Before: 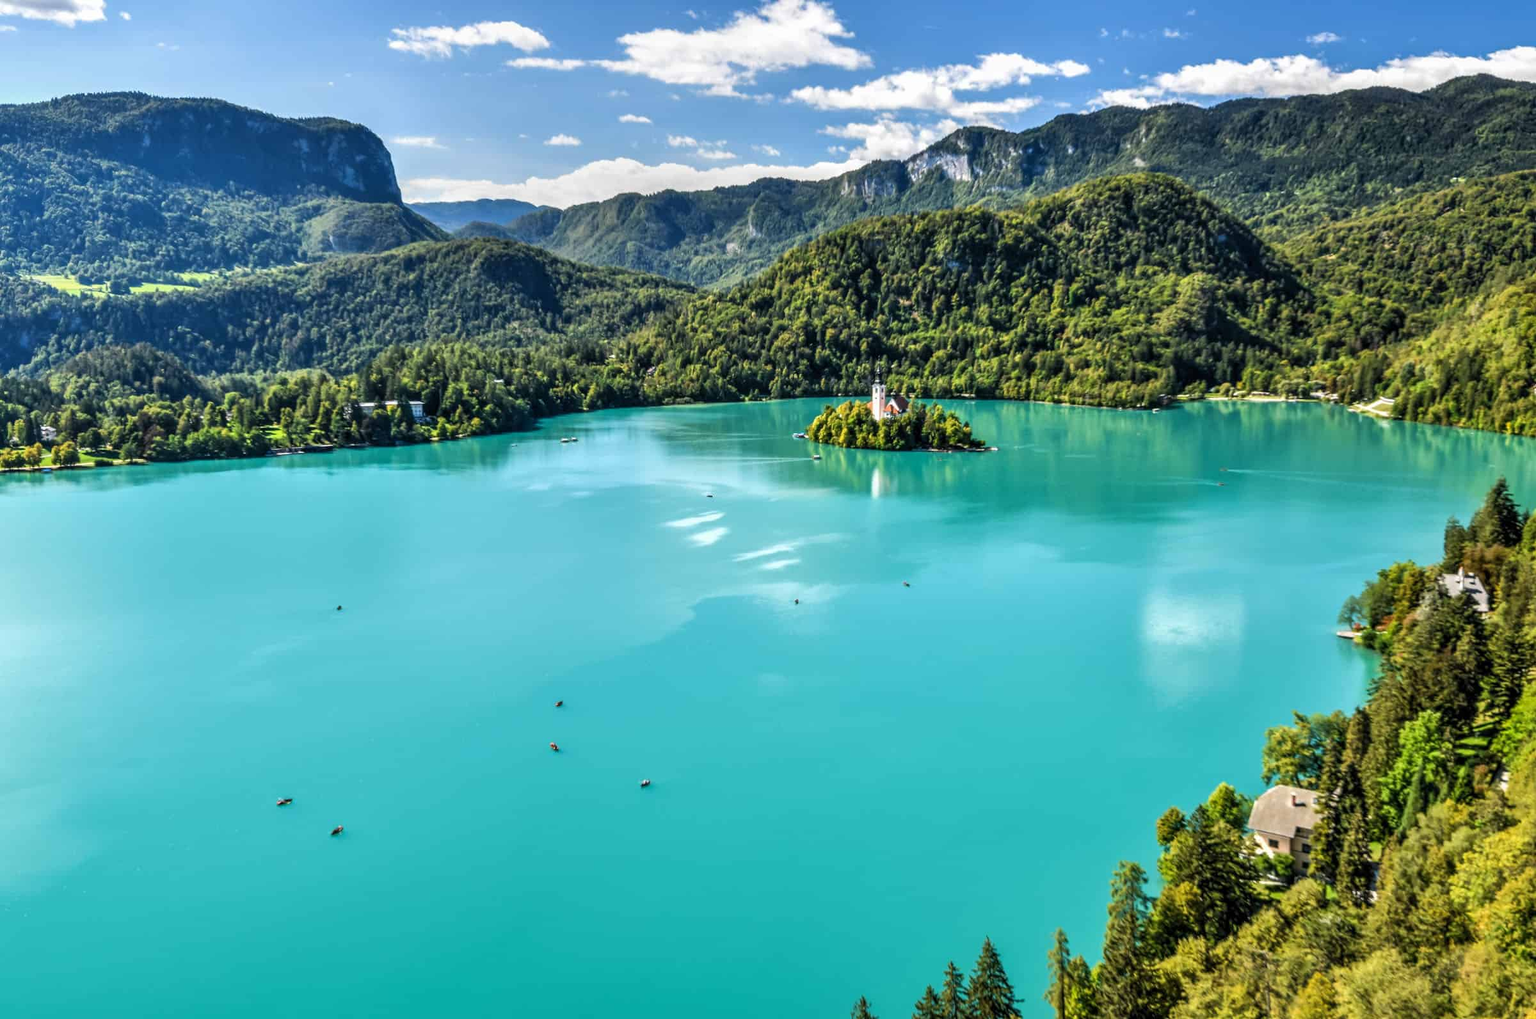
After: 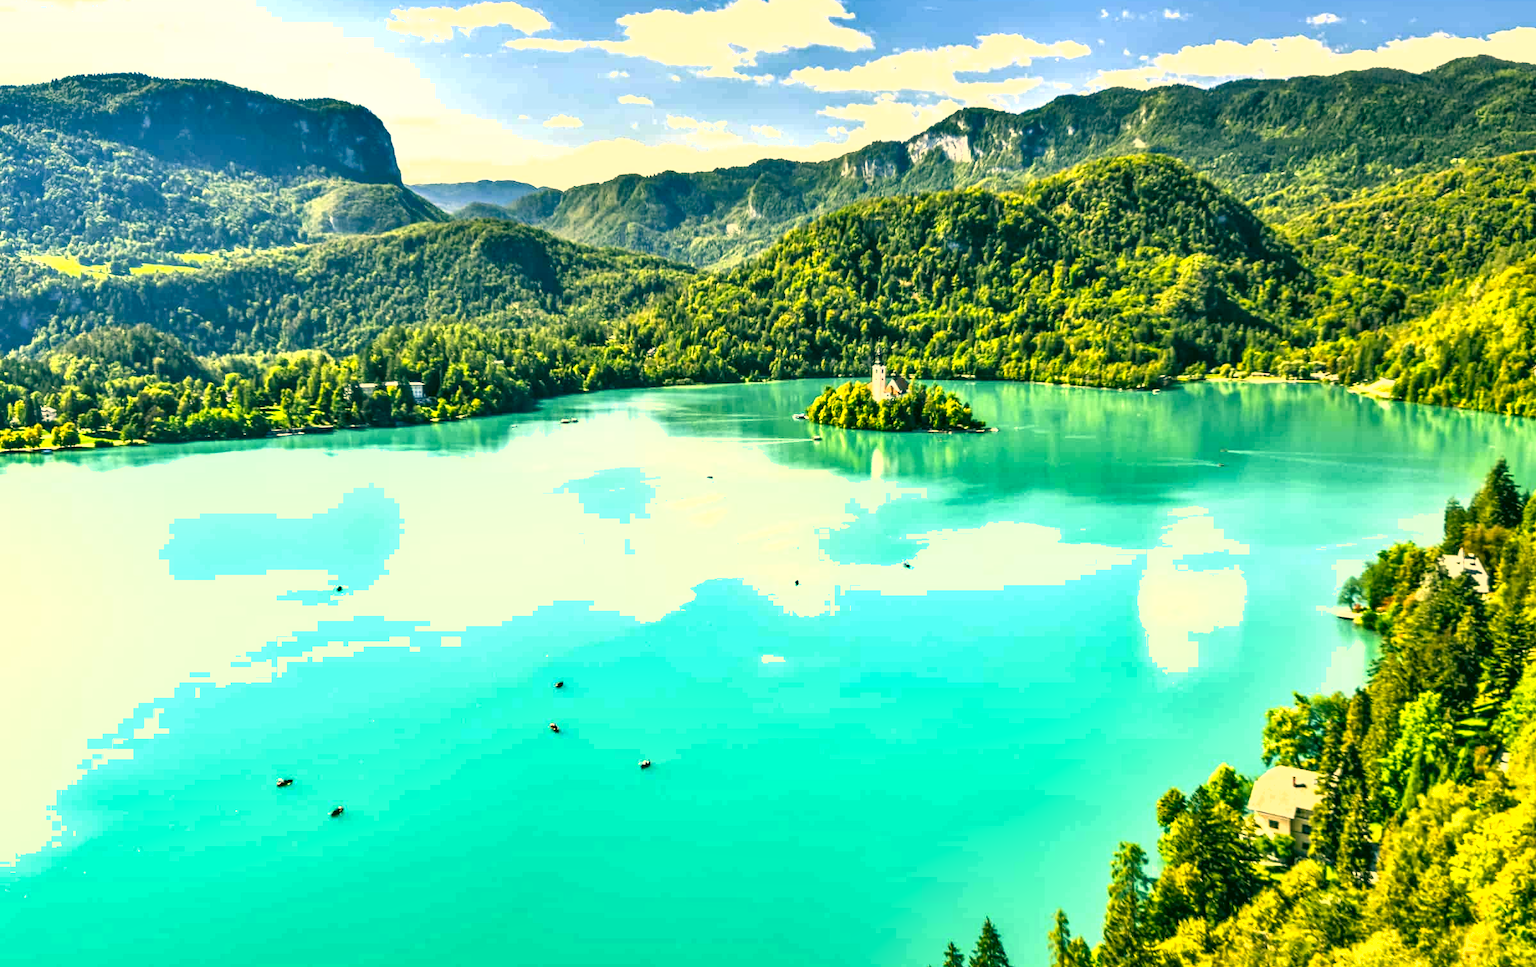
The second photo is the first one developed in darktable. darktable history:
crop and rotate: top 1.889%, bottom 3.164%
shadows and highlights: shadows 43.58, white point adjustment -1.28, soften with gaussian
color correction: highlights a* 5.69, highlights b* 33.35, shadows a* -25.95, shadows b* 3.79
exposure: black level correction 0, exposure 1.126 EV, compensate highlight preservation false
